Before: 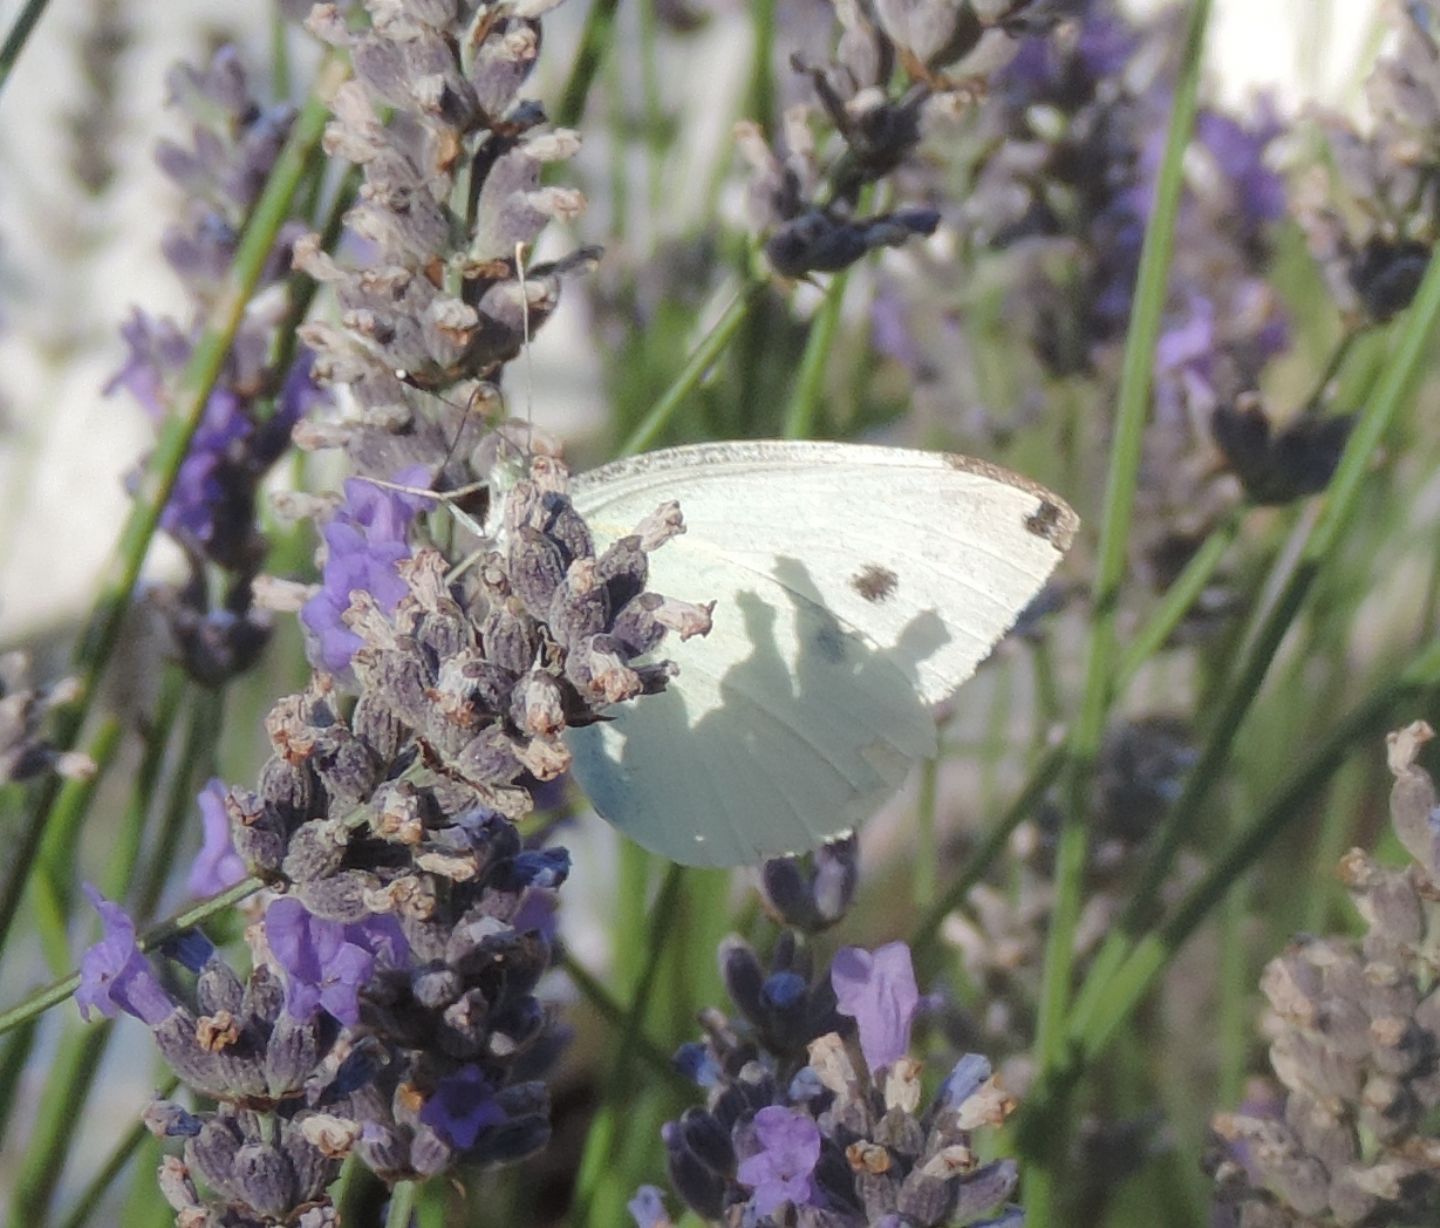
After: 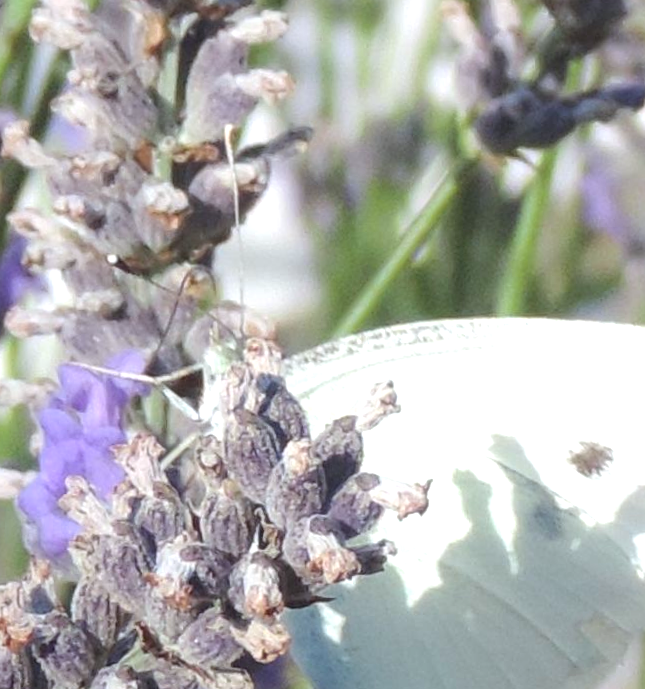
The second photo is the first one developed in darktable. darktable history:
exposure: black level correction 0, exposure 0.7 EV, compensate exposure bias true, compensate highlight preservation false
crop: left 20.248%, top 10.86%, right 35.675%, bottom 34.321%
white balance: red 0.98, blue 1.034
rotate and perspective: rotation -1.17°, automatic cropping off
